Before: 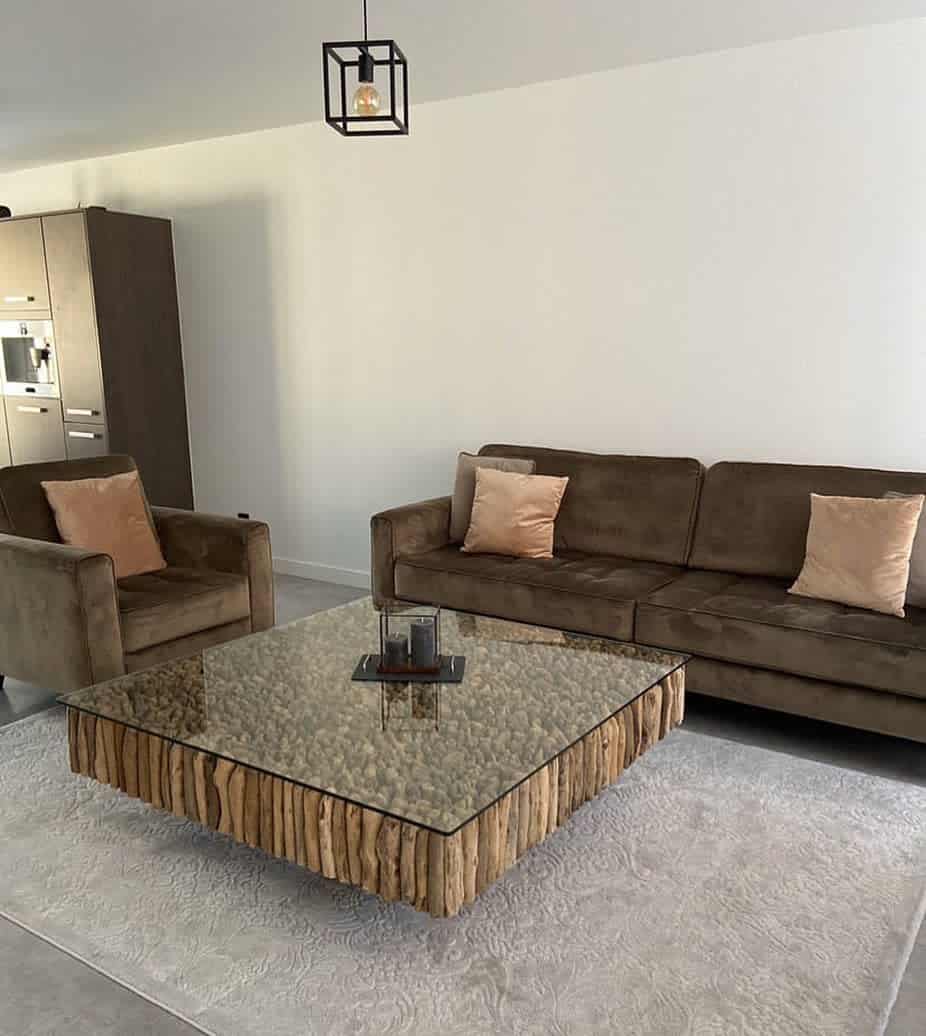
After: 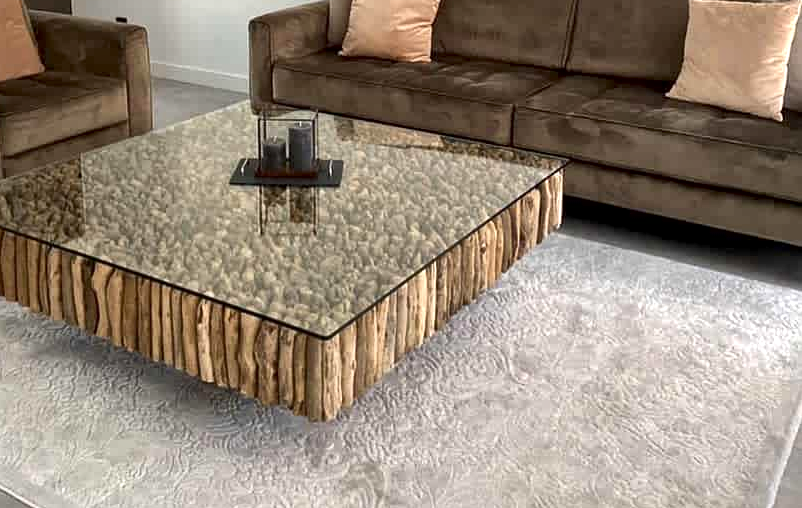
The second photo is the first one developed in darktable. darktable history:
crop and rotate: left 13.306%, top 48.067%, bottom 2.802%
local contrast: mode bilateral grid, contrast 20, coarseness 50, detail 161%, midtone range 0.2
exposure: black level correction 0.001, exposure 0.5 EV, compensate highlight preservation false
